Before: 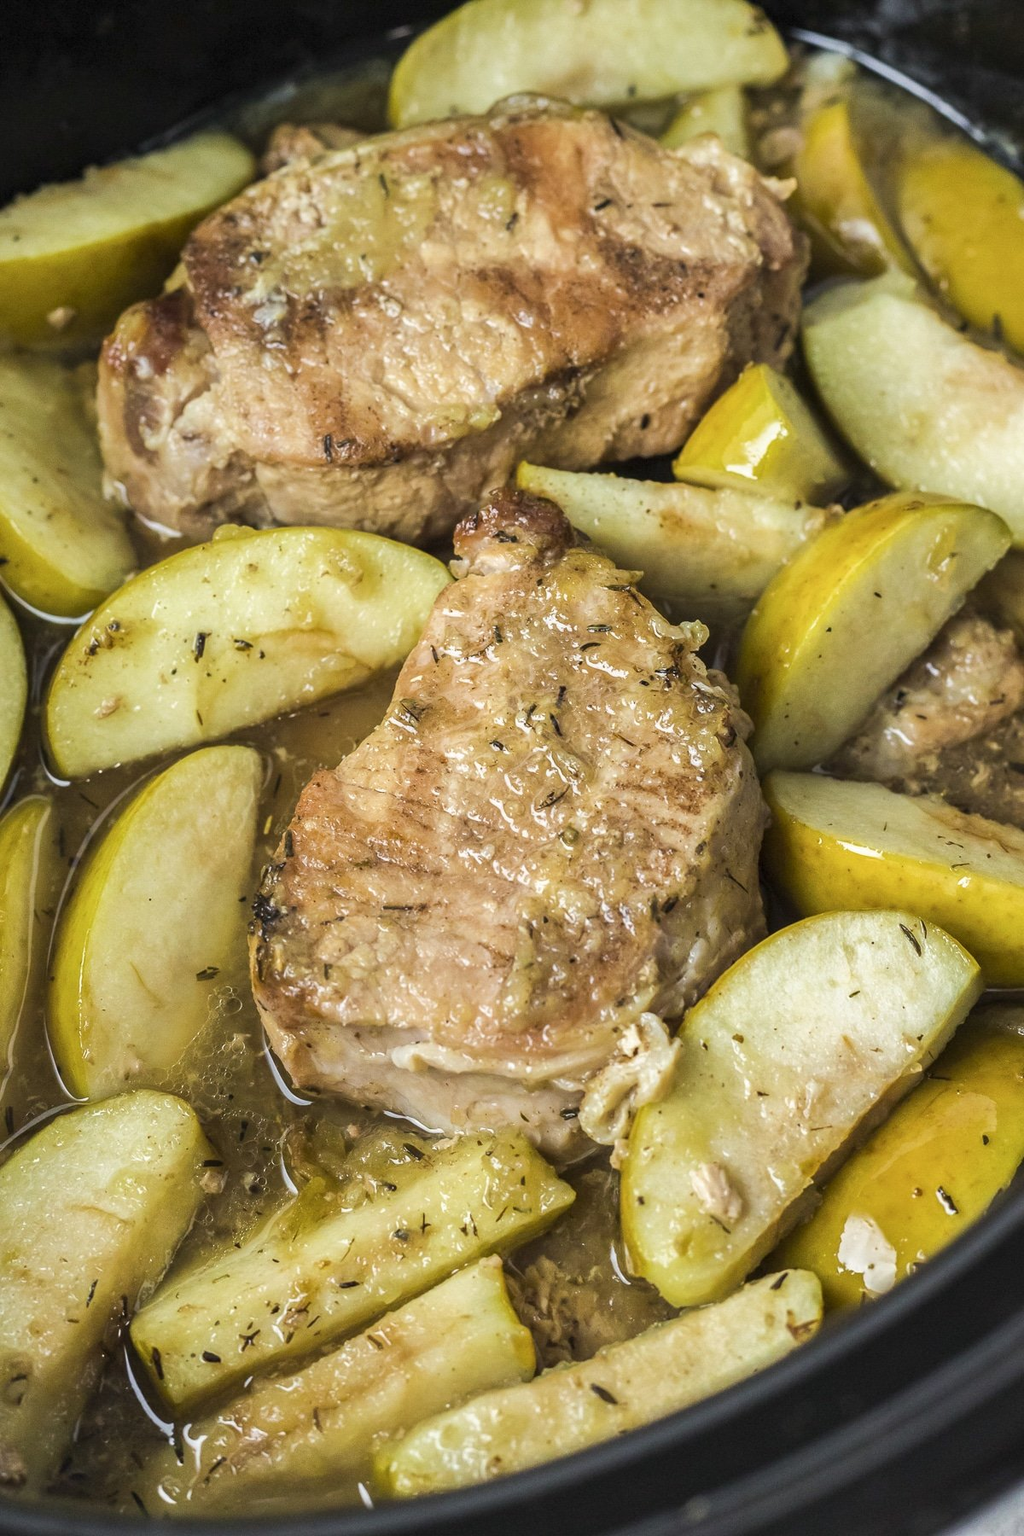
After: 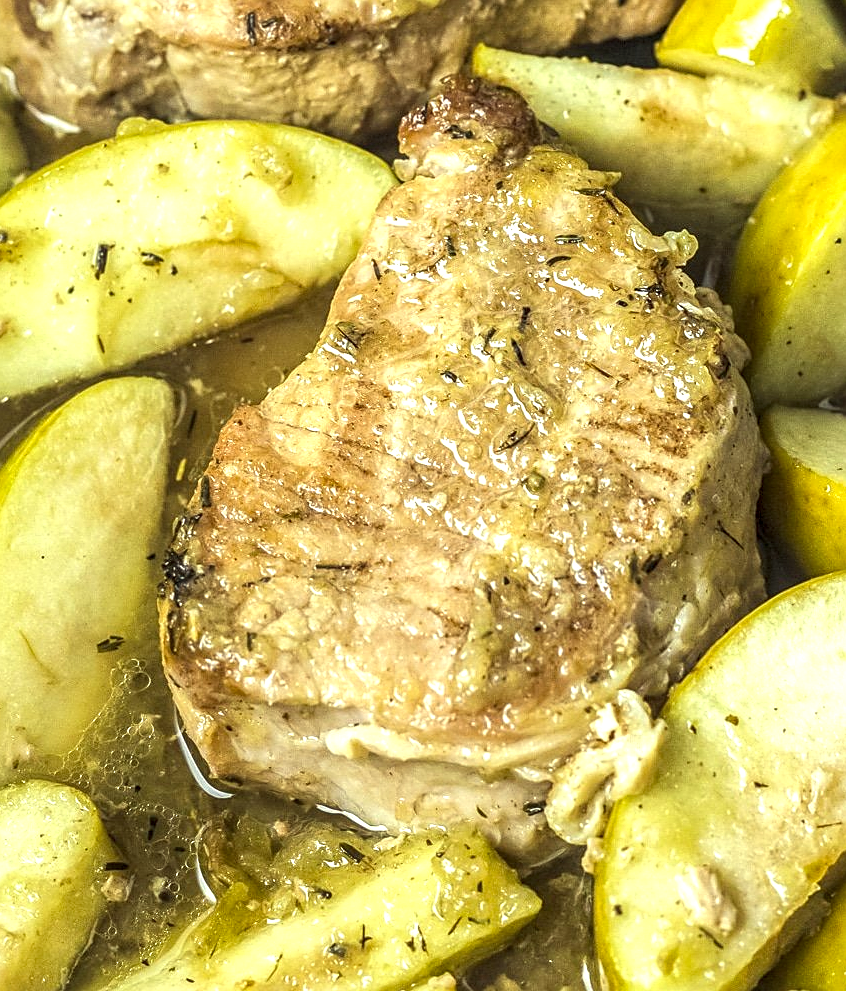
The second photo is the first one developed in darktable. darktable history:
exposure: exposure 0.607 EV, compensate highlight preservation false
sharpen: on, module defaults
crop: left 11.124%, top 27.622%, right 18.3%, bottom 17.289%
local contrast: detail 130%
color correction: highlights a* -5.63, highlights b* 11.07
